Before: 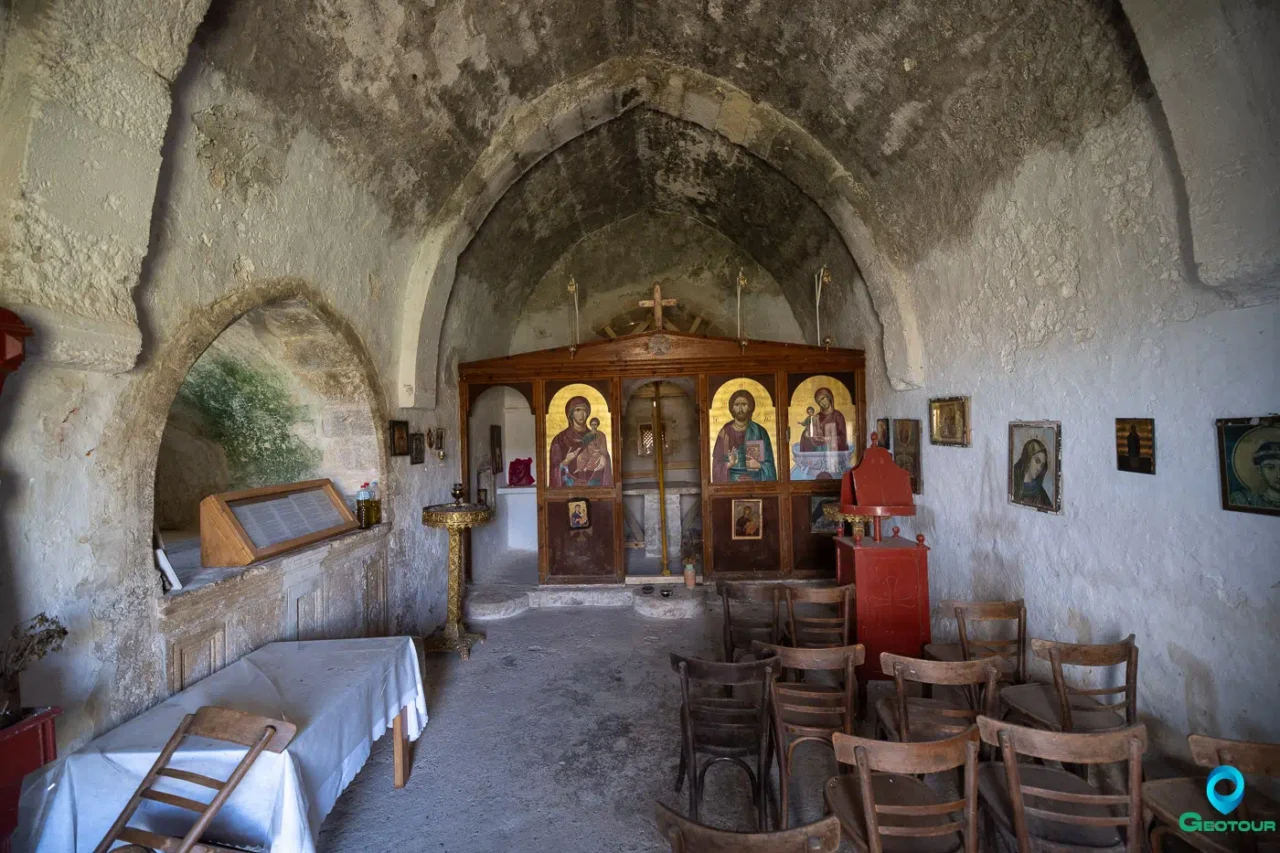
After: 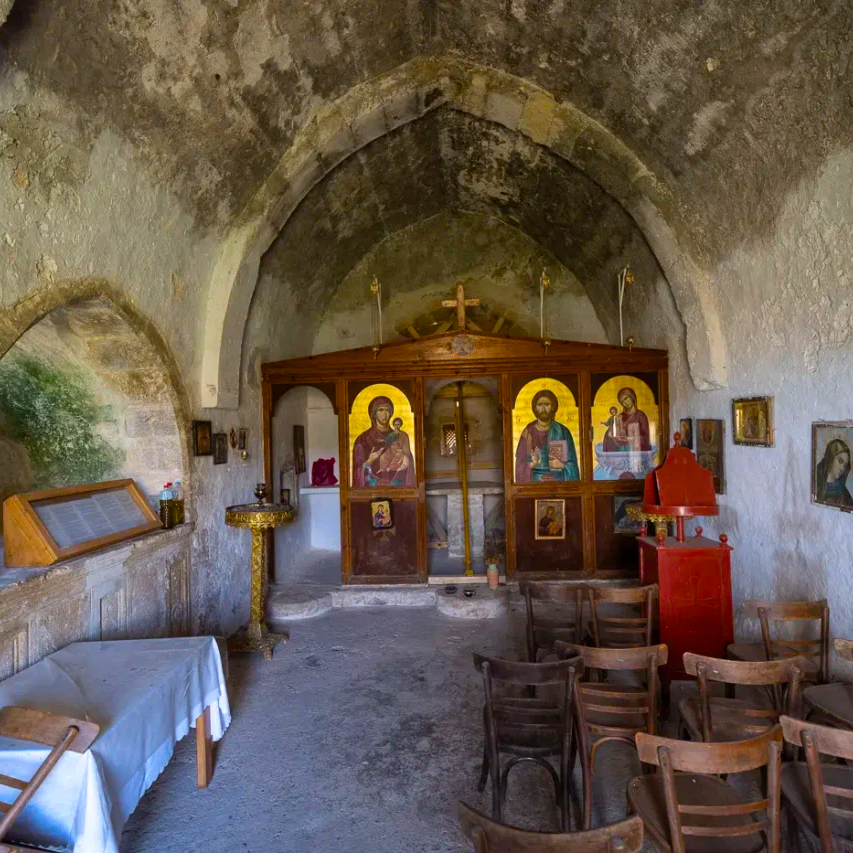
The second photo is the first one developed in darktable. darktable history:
crop and rotate: left 15.446%, right 17.836%
color balance rgb: linear chroma grading › global chroma 15%, perceptual saturation grading › global saturation 30%
